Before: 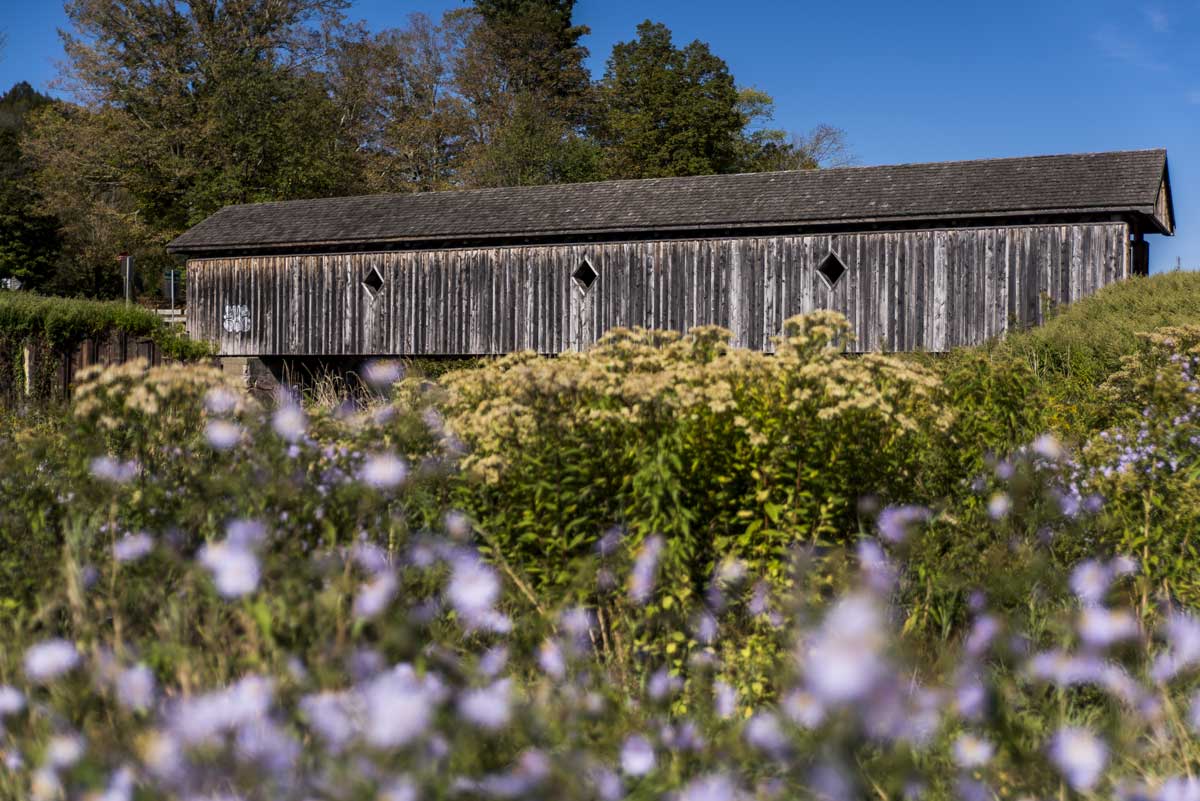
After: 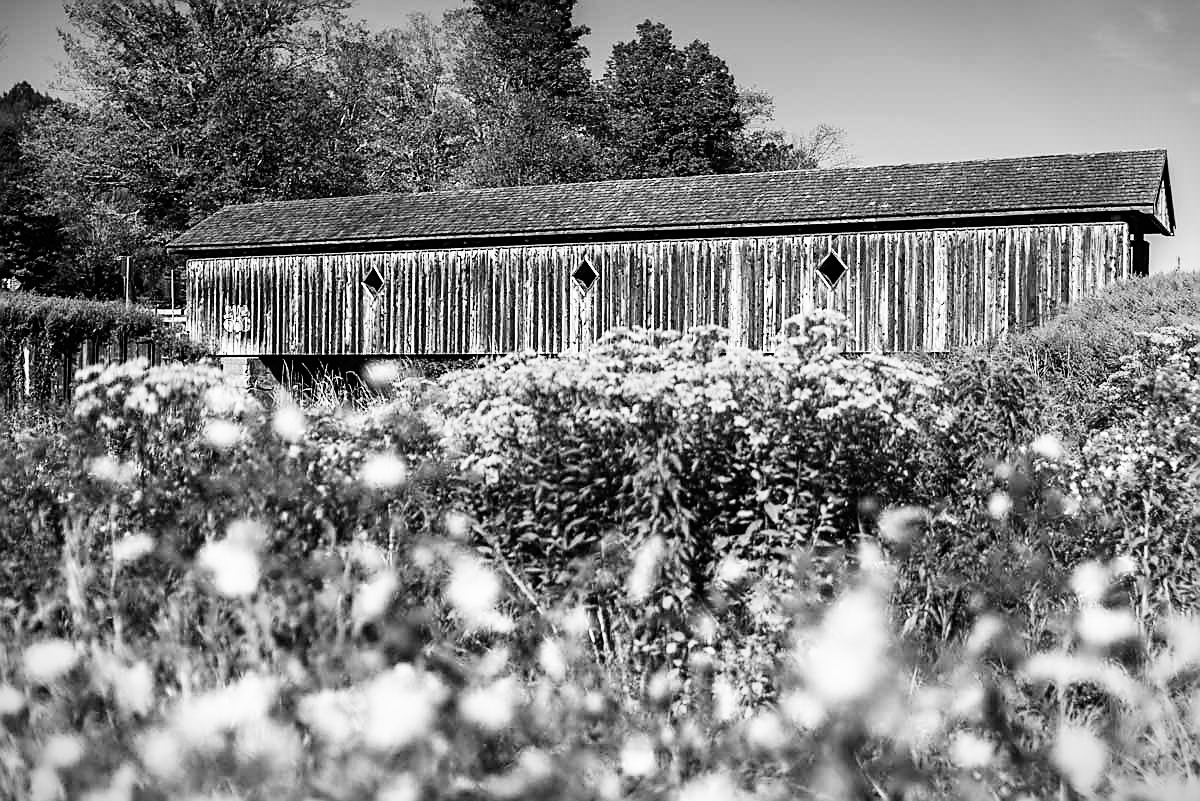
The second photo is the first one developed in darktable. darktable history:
vignetting: fall-off start 99.41%, width/height ratio 1.325
base curve: curves: ch0 [(0, 0) (0.007, 0.004) (0.027, 0.03) (0.046, 0.07) (0.207, 0.54) (0.442, 0.872) (0.673, 0.972) (1, 1)], preserve colors none
color zones: curves: ch0 [(0.004, 0.588) (0.116, 0.636) (0.259, 0.476) (0.423, 0.464) (0.75, 0.5)]; ch1 [(0, 0) (0.143, 0) (0.286, 0) (0.429, 0) (0.571, 0) (0.714, 0) (0.857, 0)]
sharpen: radius 1.355, amount 1.252, threshold 0.715
